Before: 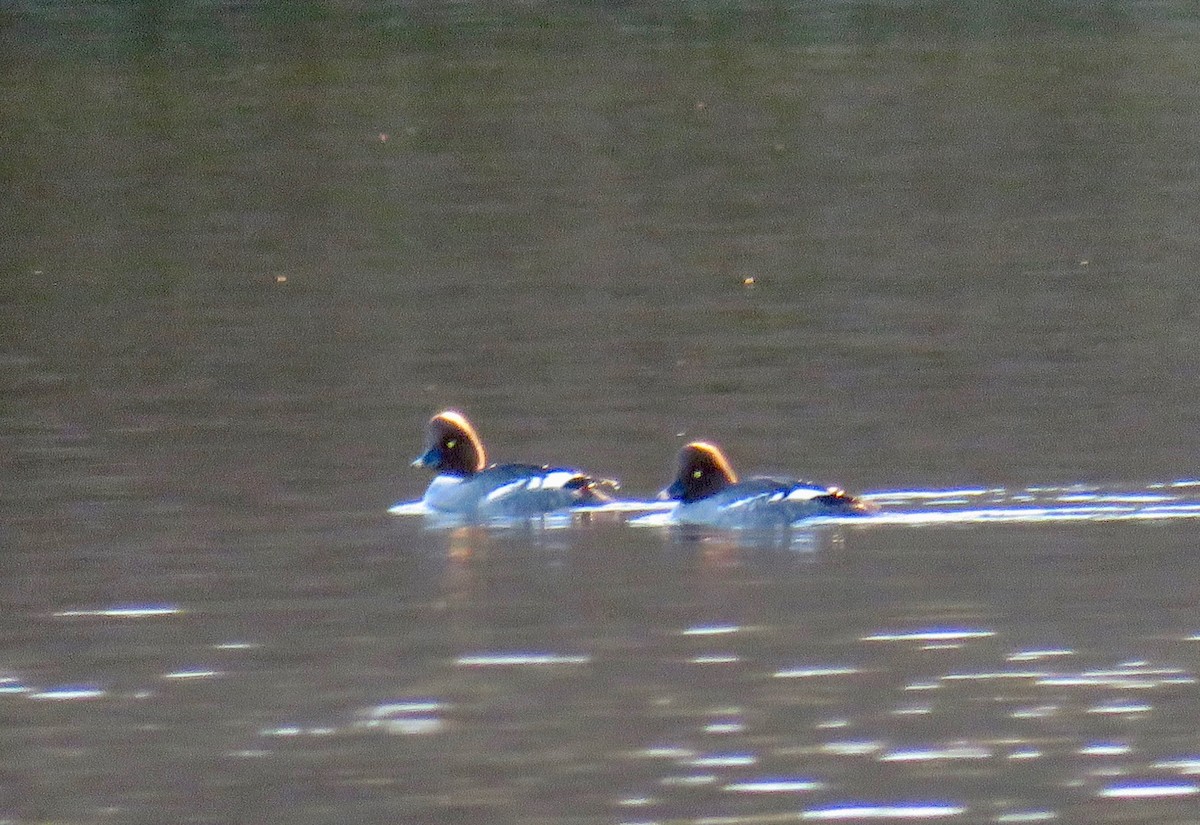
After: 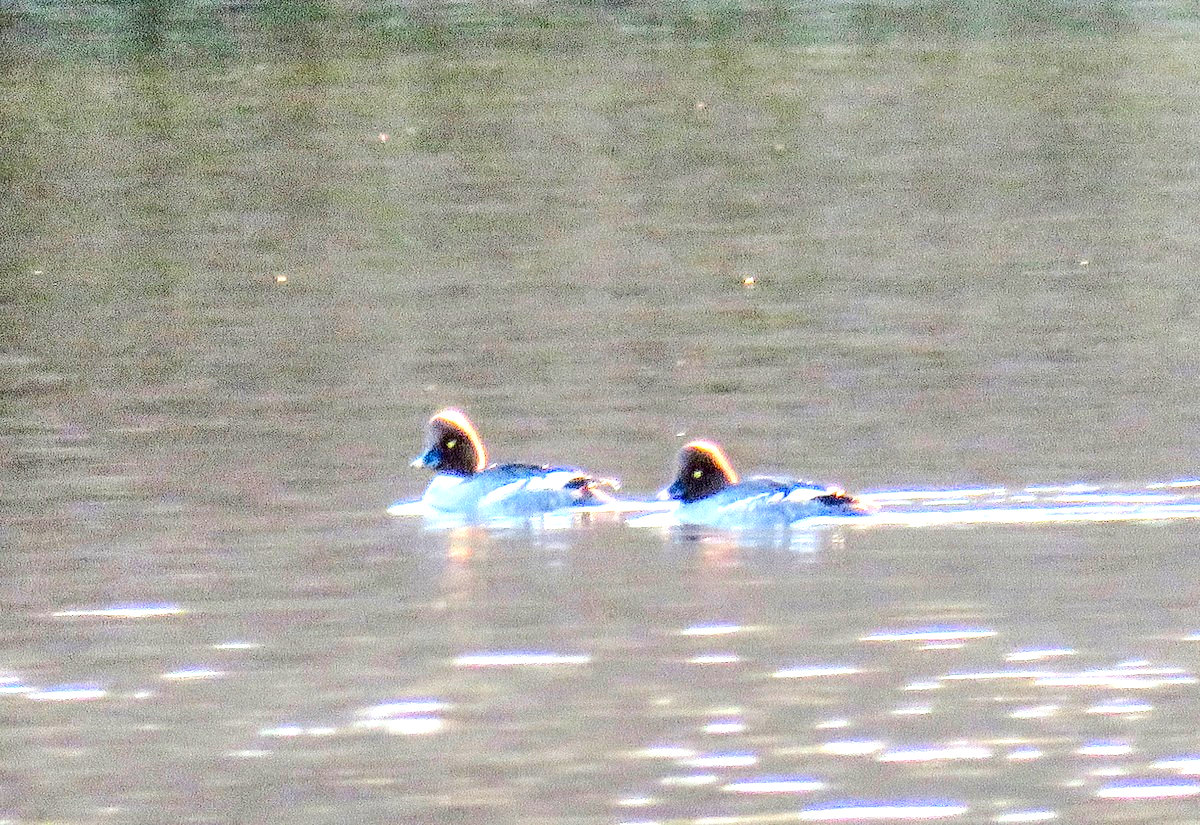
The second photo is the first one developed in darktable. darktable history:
rgb curve: curves: ch0 [(0, 0) (0.284, 0.292) (0.505, 0.644) (1, 1)], compensate middle gray true
exposure: black level correction 0, exposure 1.015 EV, compensate exposure bias true, compensate highlight preservation false
local contrast: detail 160%
